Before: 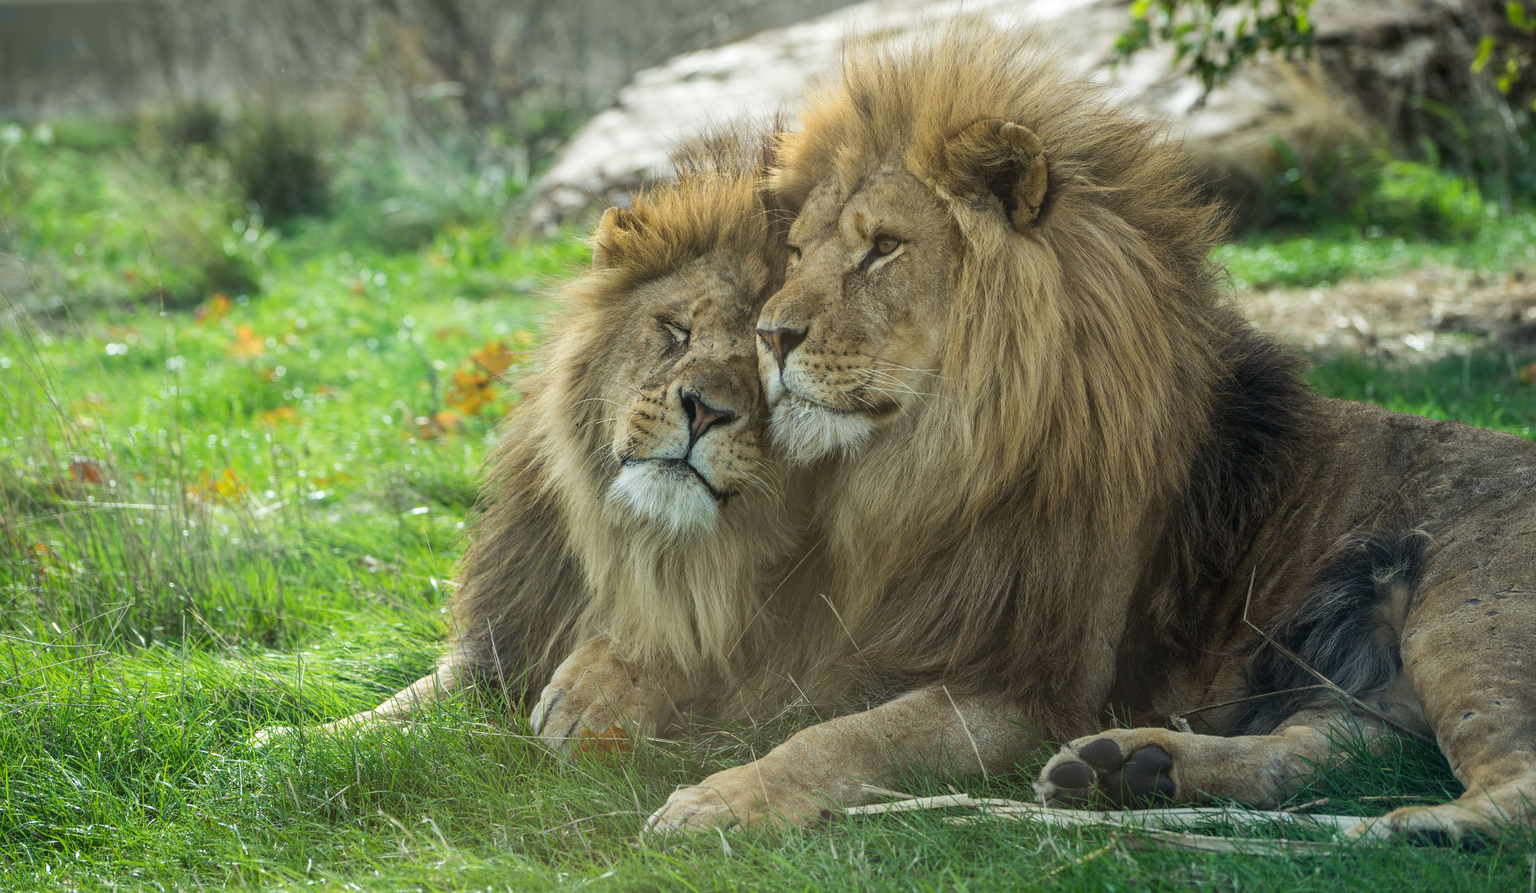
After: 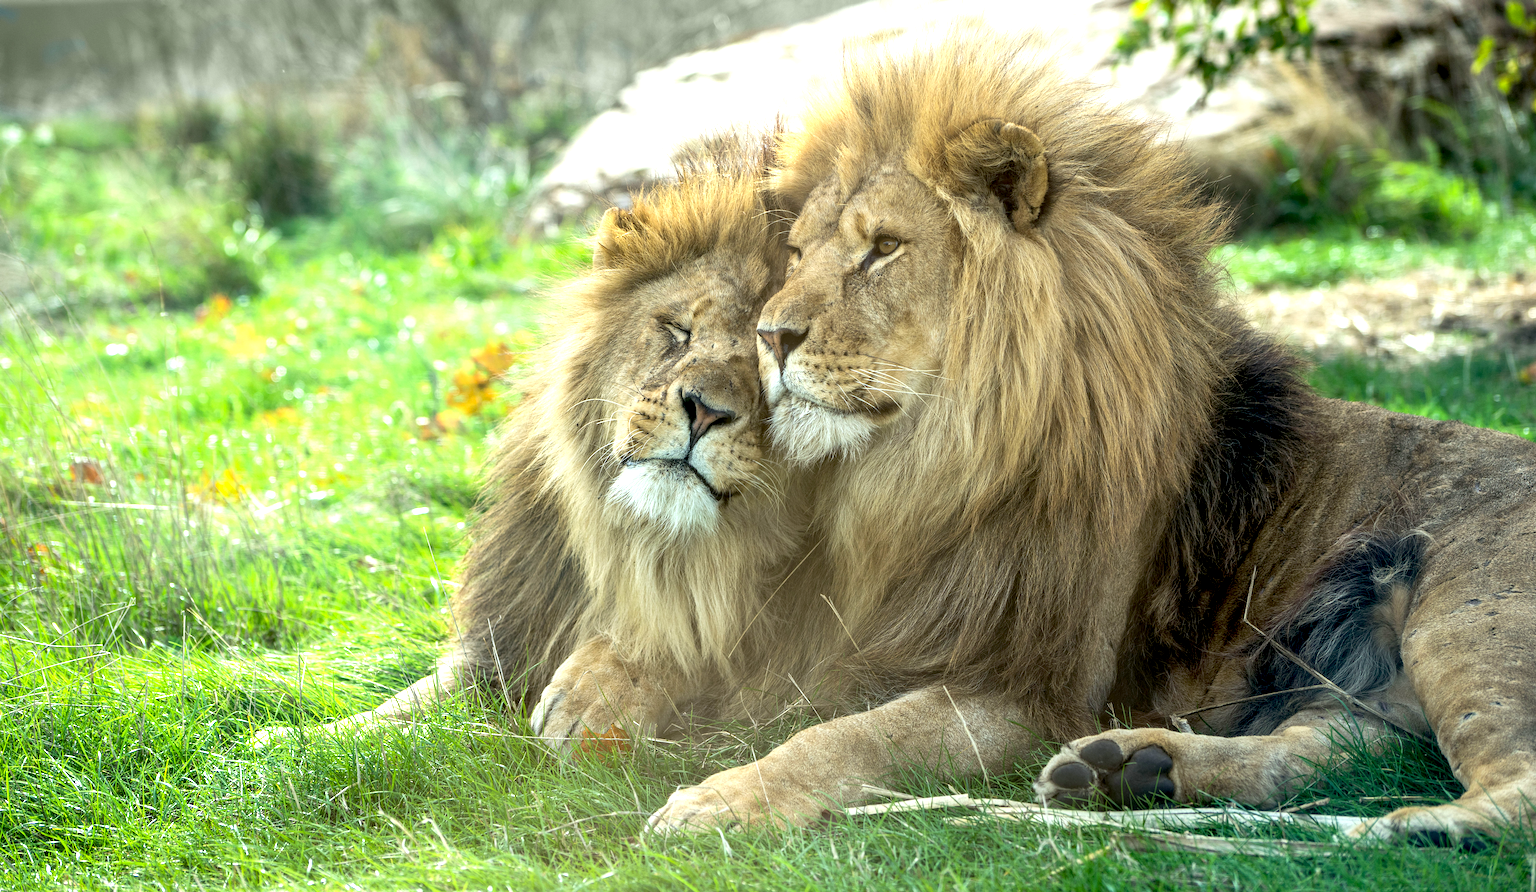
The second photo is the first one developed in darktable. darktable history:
exposure: black level correction 0.01, exposure 1 EV, compensate highlight preservation false
sharpen: amount 0.216
